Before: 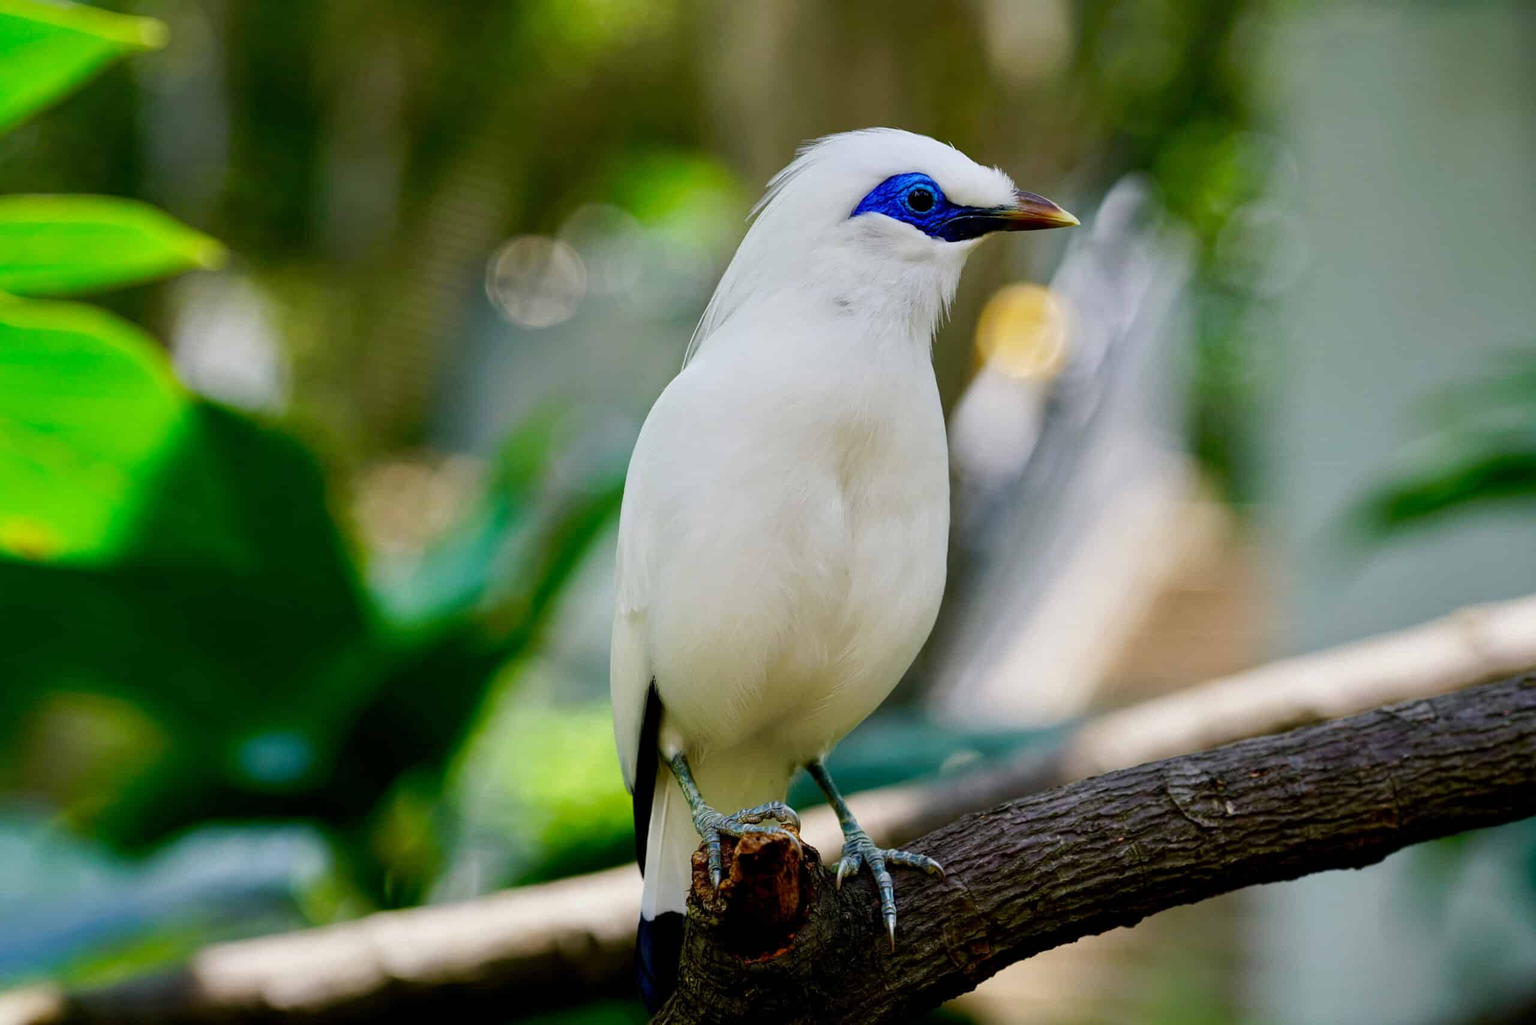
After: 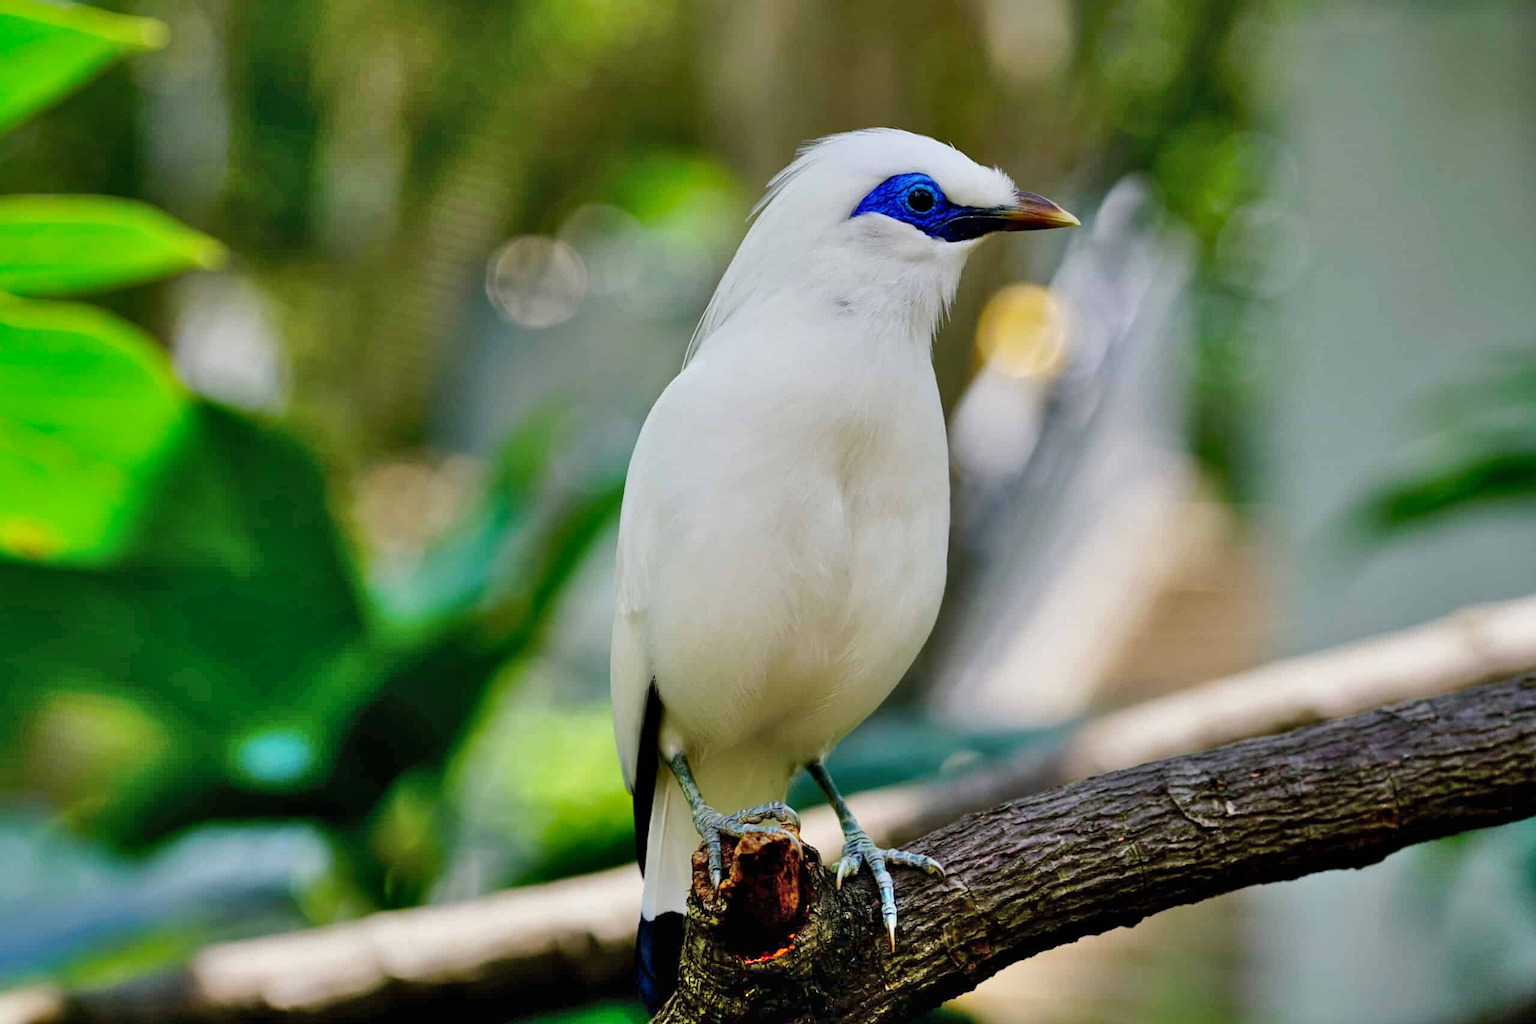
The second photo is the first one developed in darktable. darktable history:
shadows and highlights: shadows 76.82, highlights -23.76, soften with gaussian
